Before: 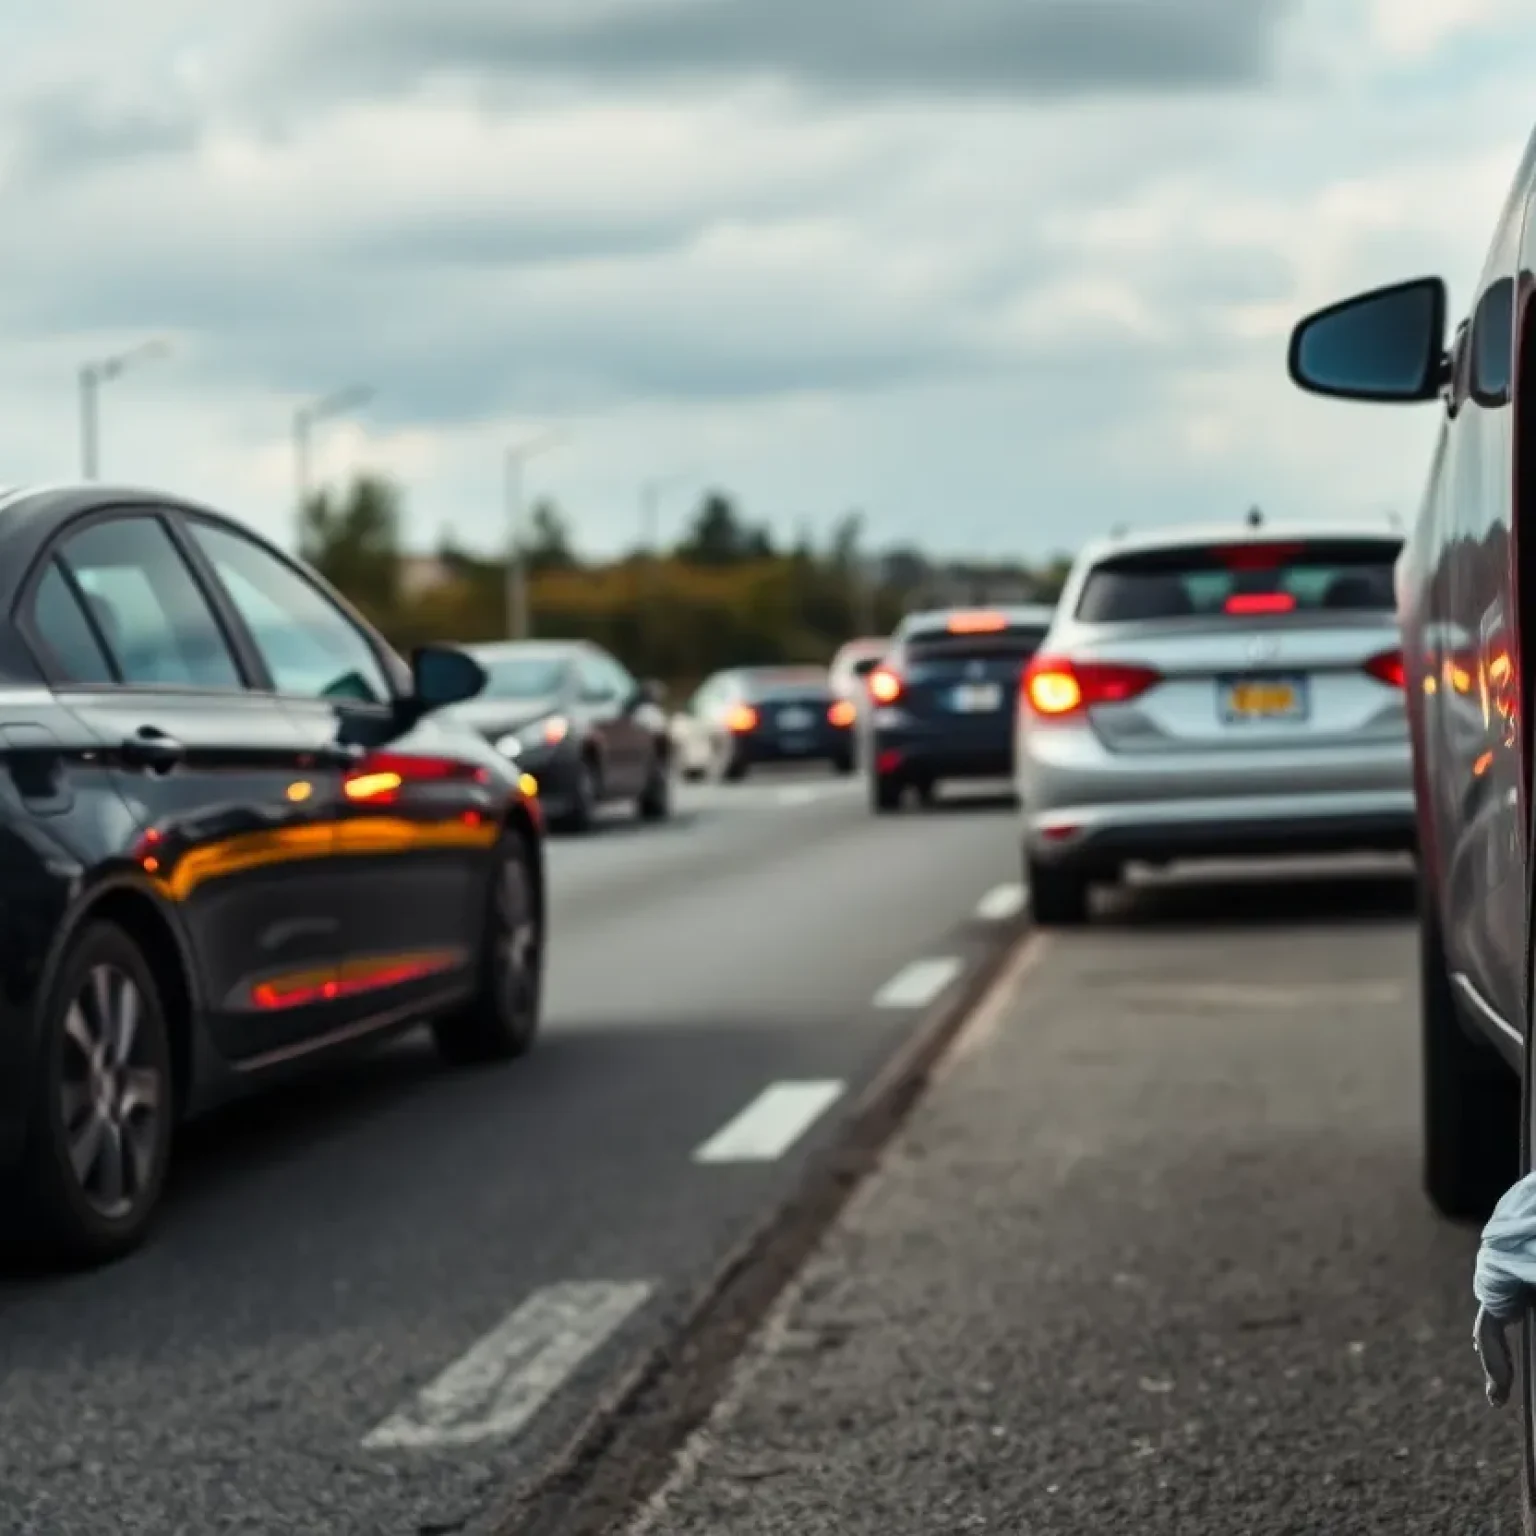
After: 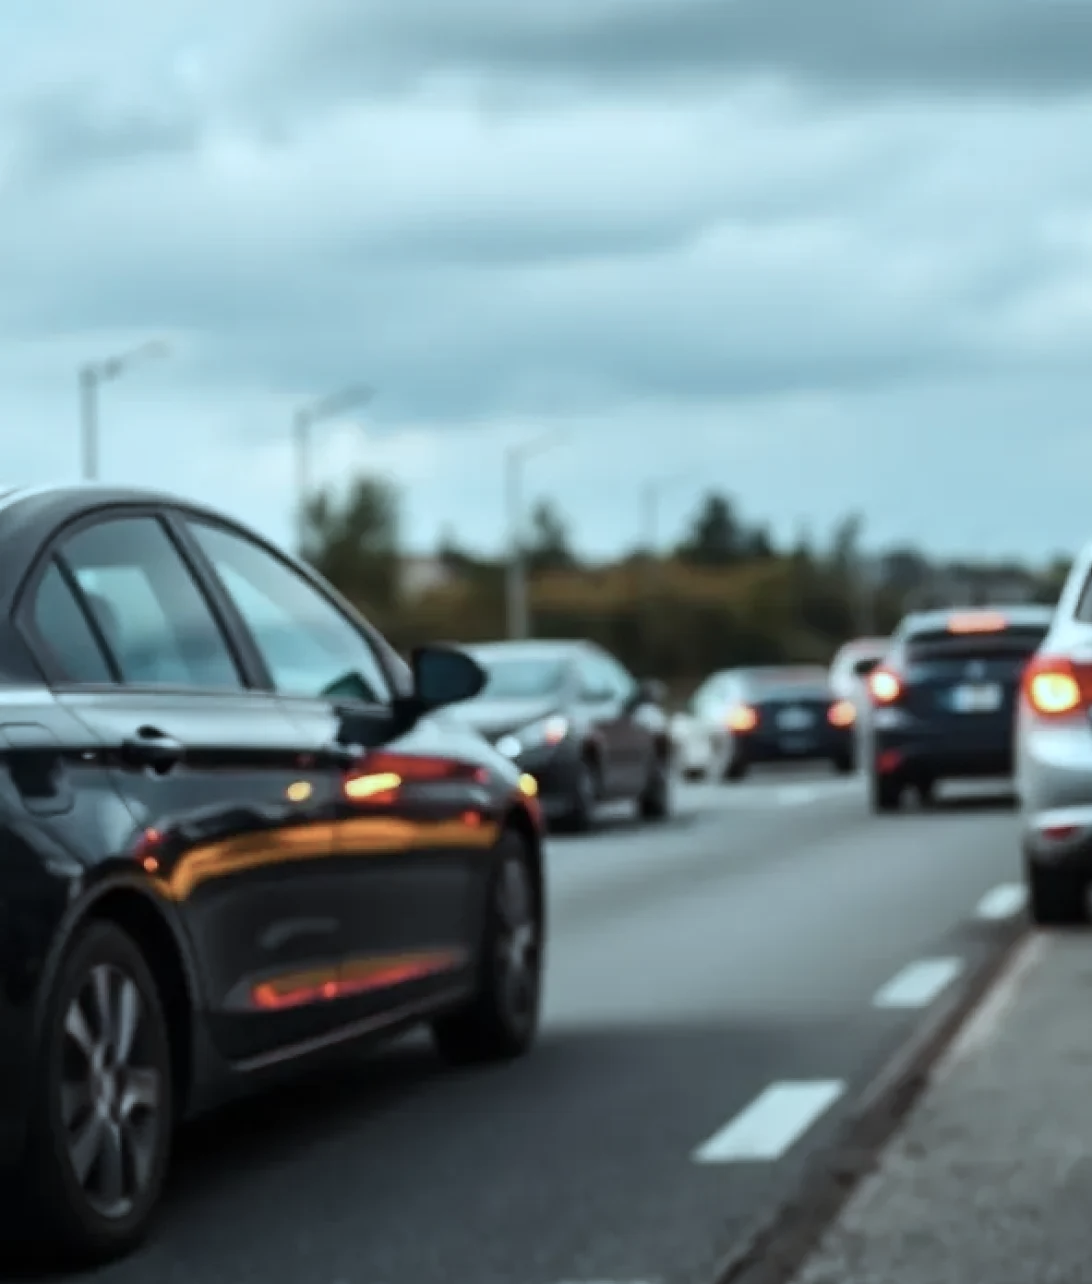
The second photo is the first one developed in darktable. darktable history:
color correction: highlights a* -12.32, highlights b* -17.59, saturation 0.712
crop: right 28.859%, bottom 16.403%
